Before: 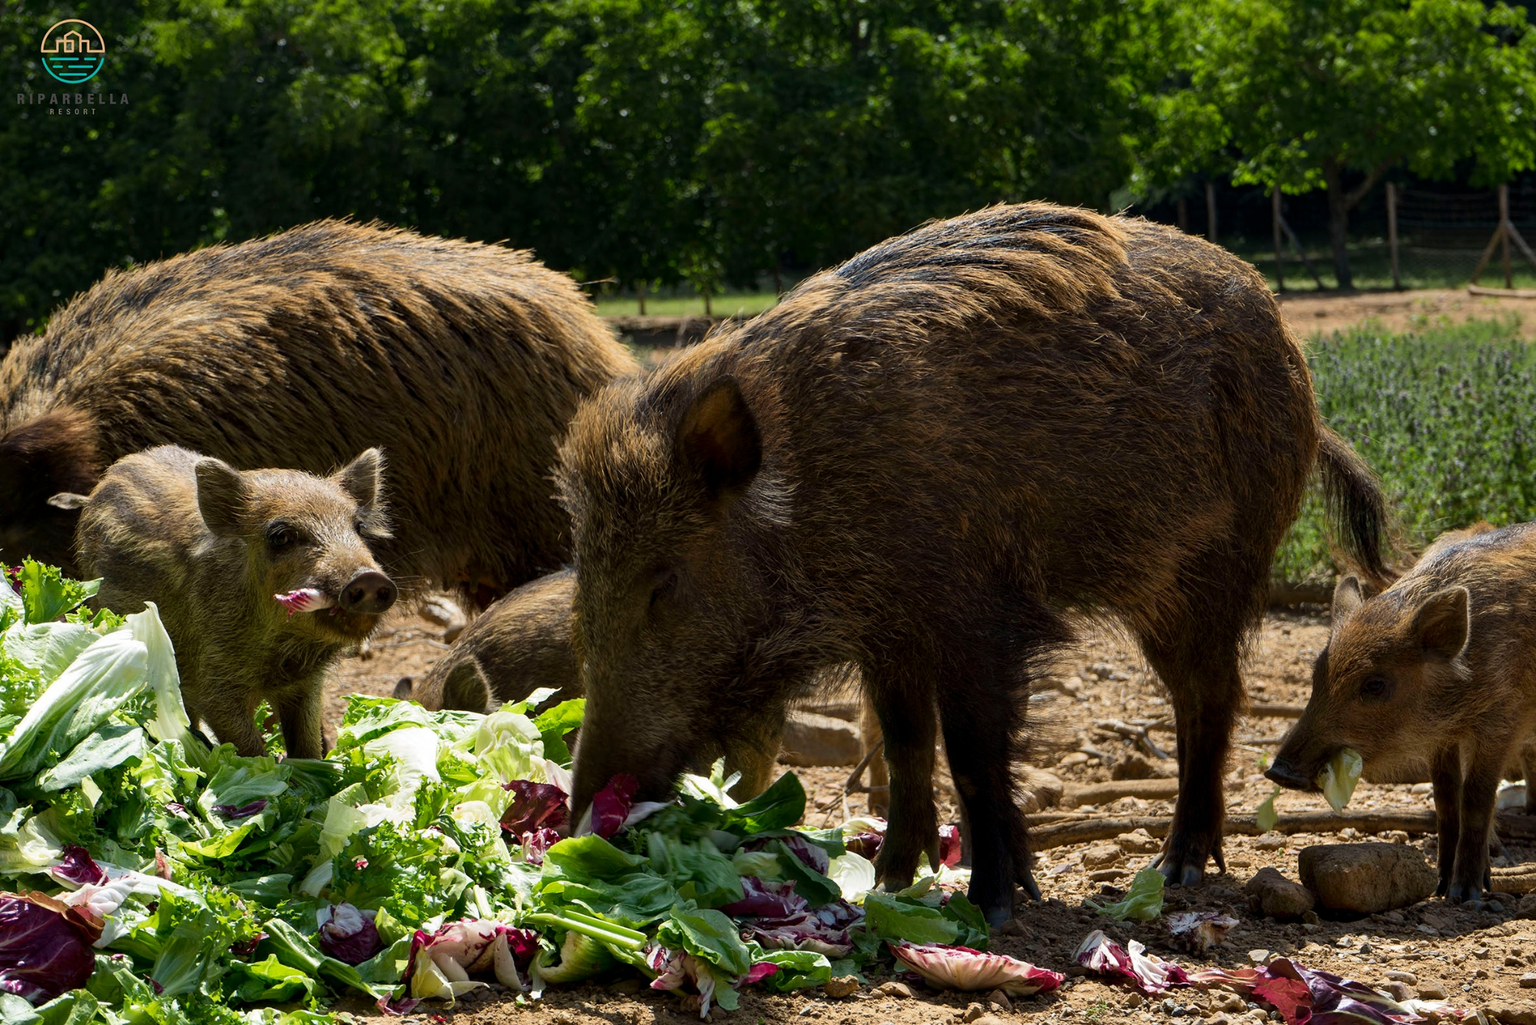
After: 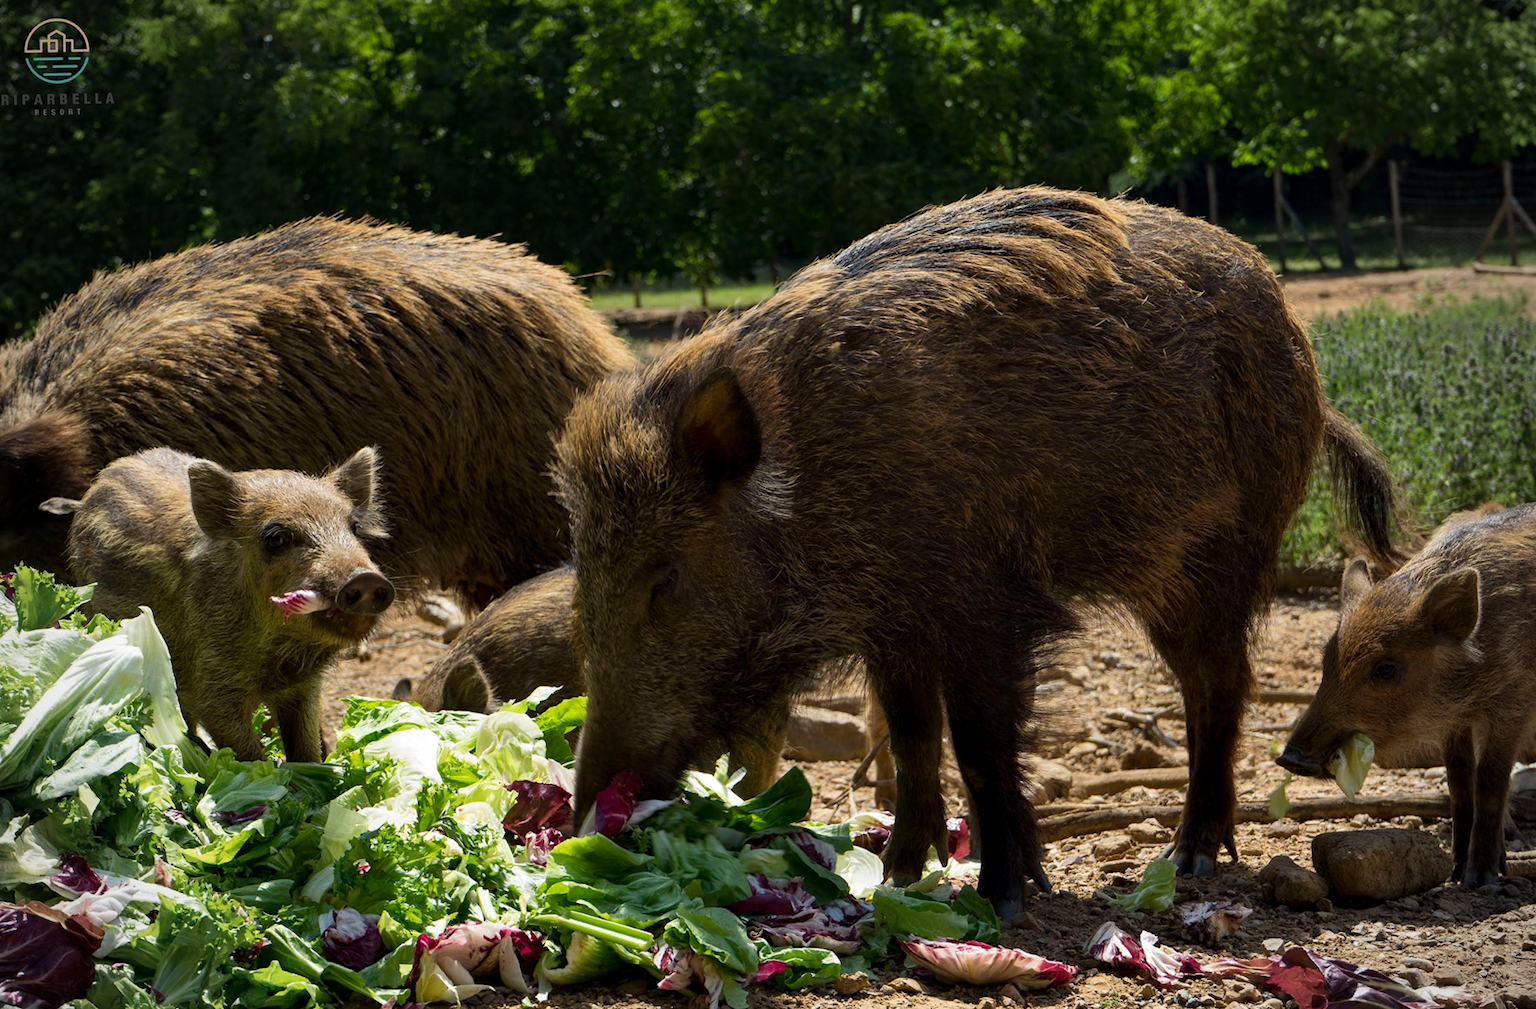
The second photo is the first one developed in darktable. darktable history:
rotate and perspective: rotation -1°, crop left 0.011, crop right 0.989, crop top 0.025, crop bottom 0.975
vignetting: on, module defaults
